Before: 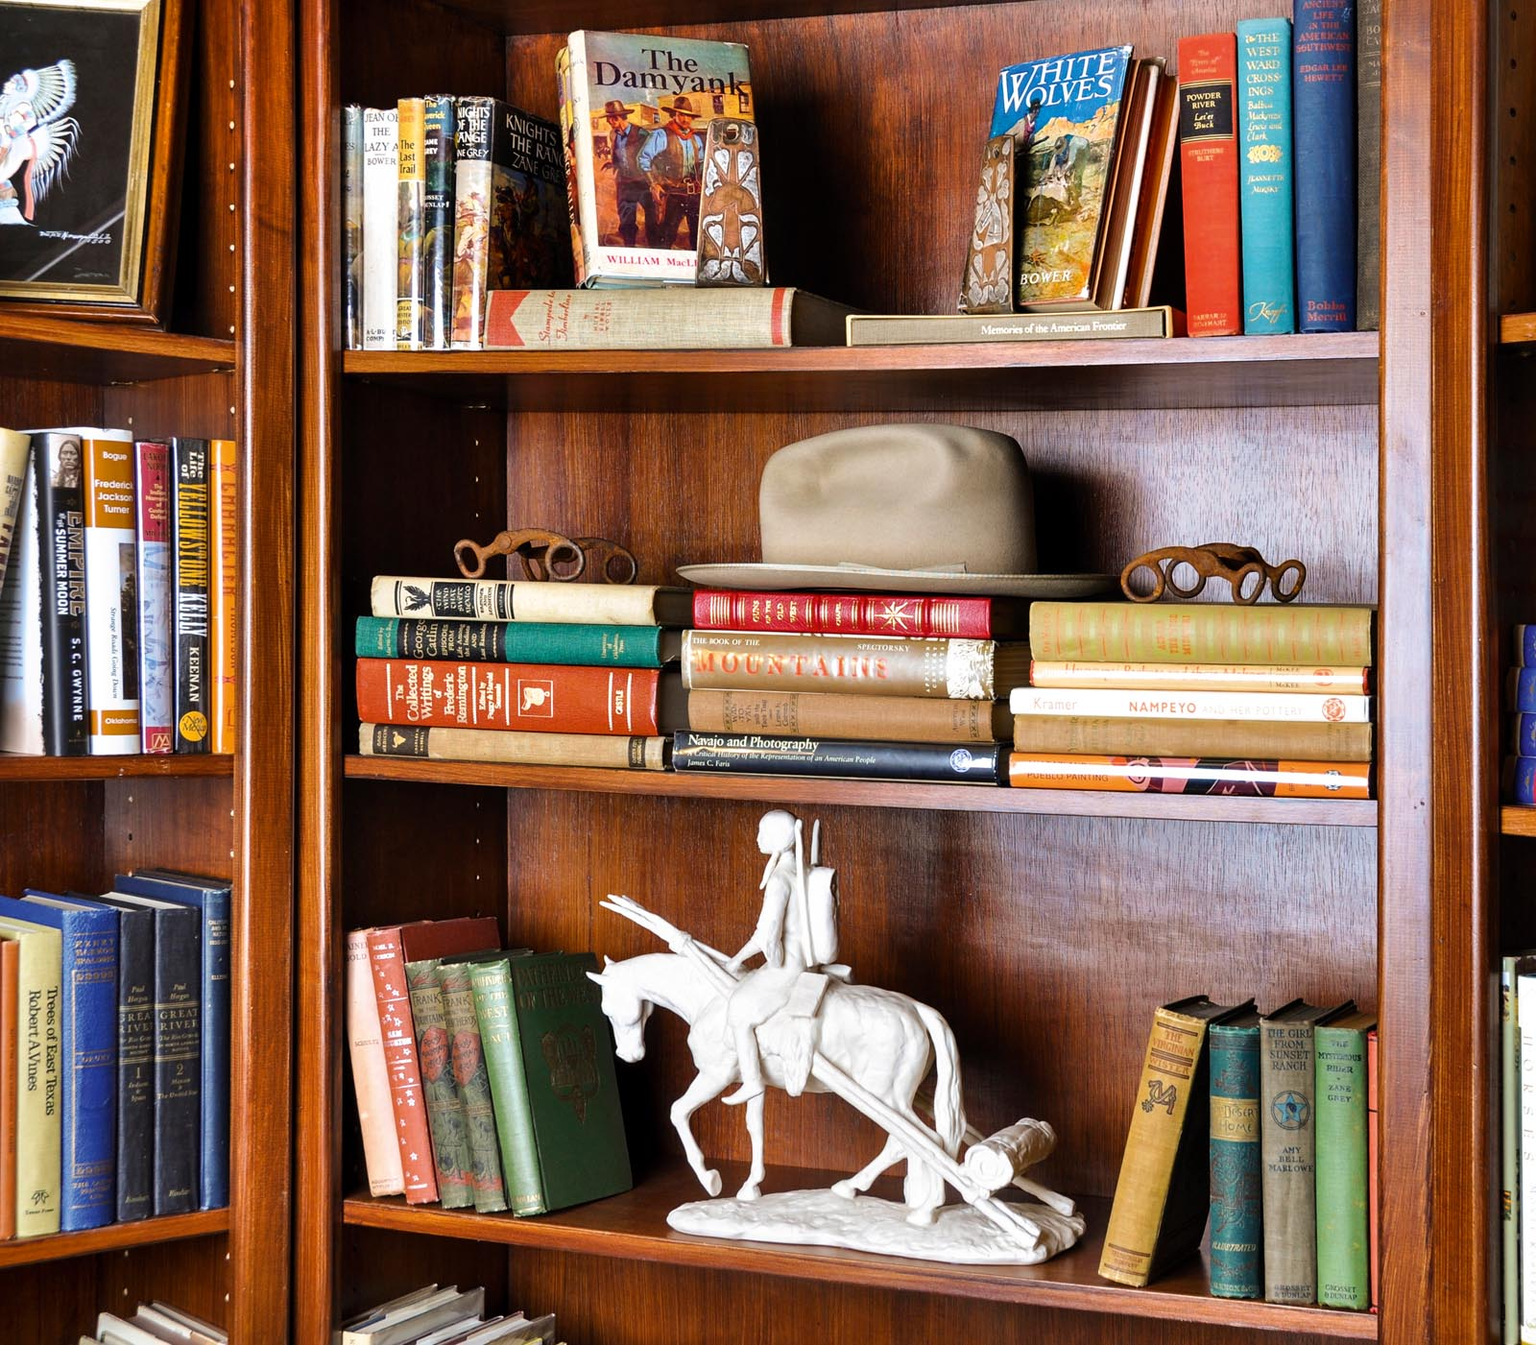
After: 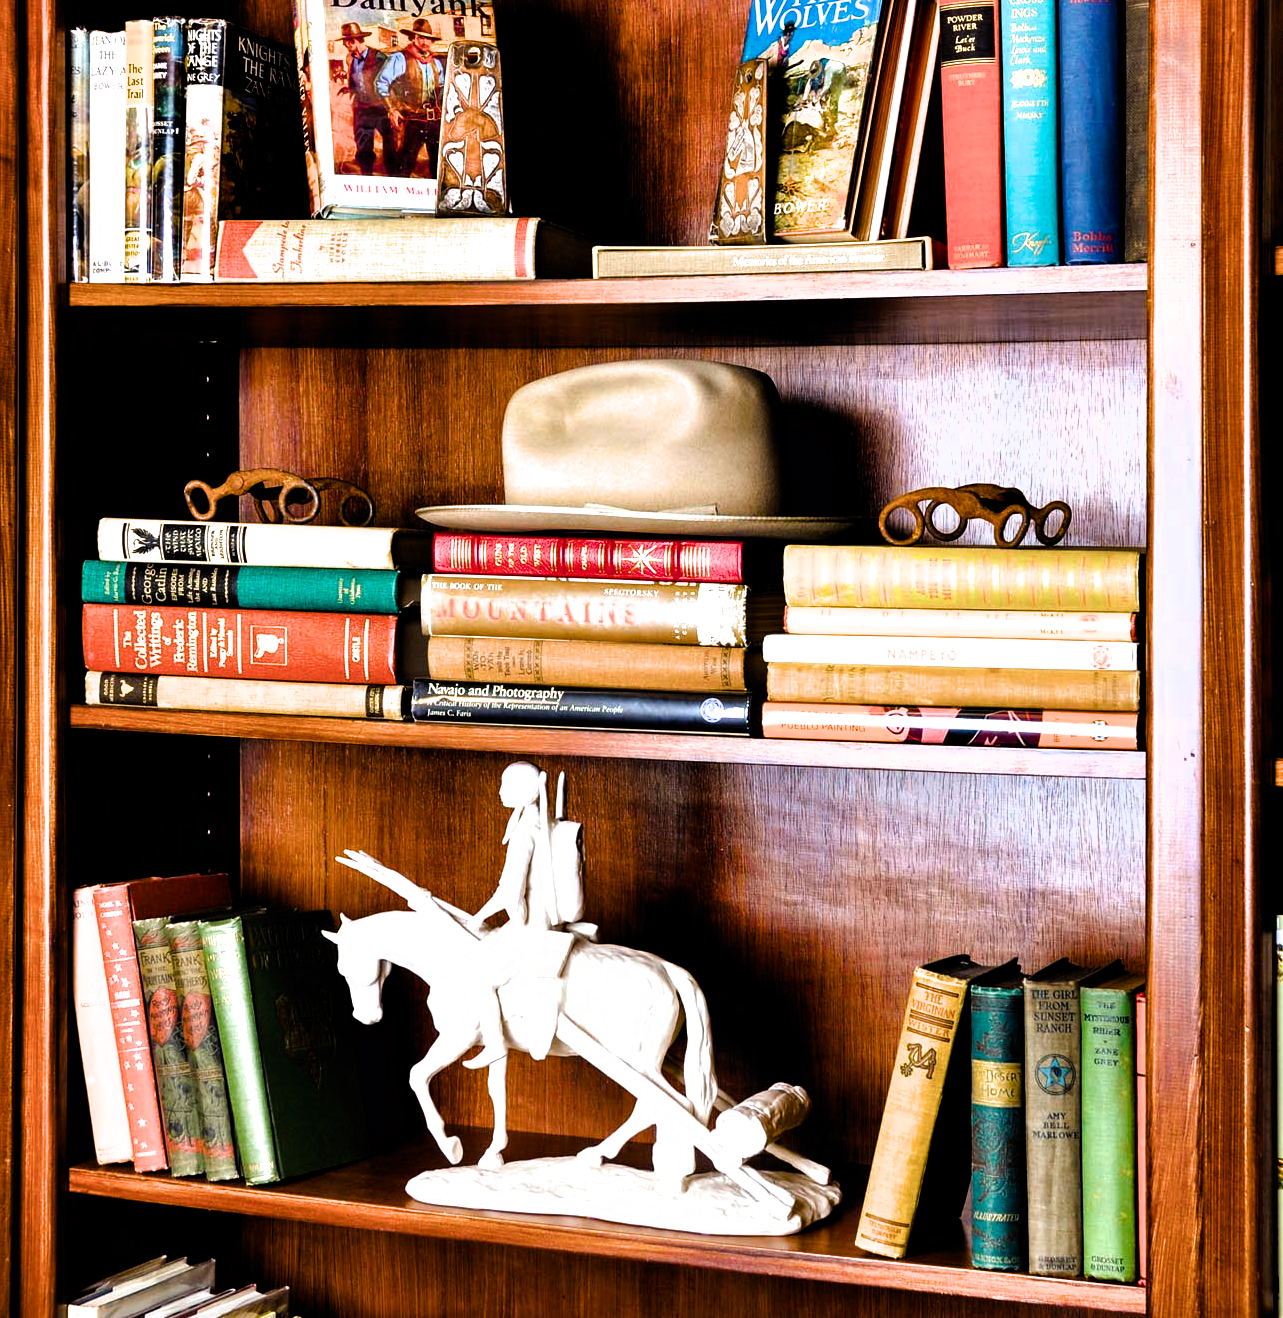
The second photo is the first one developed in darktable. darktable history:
color balance rgb: power › luminance 1.203%, power › chroma 0.42%, power › hue 35.65°, linear chroma grading › shadows 9.331%, linear chroma grading › highlights 9.971%, linear chroma grading › global chroma 15.6%, linear chroma grading › mid-tones 14.815%, perceptual saturation grading › global saturation 20%, perceptual saturation grading › highlights -25.323%, perceptual saturation grading › shadows 26.13%, global vibrance 20%
crop and rotate: left 18.109%, top 5.901%, right 1.699%
filmic rgb: black relative exposure -8.28 EV, white relative exposure 2.23 EV, threshold 3.03 EV, hardness 7.19, latitude 85.3%, contrast 1.695, highlights saturation mix -3.16%, shadows ↔ highlights balance -2.53%, color science v6 (2022), enable highlight reconstruction true
